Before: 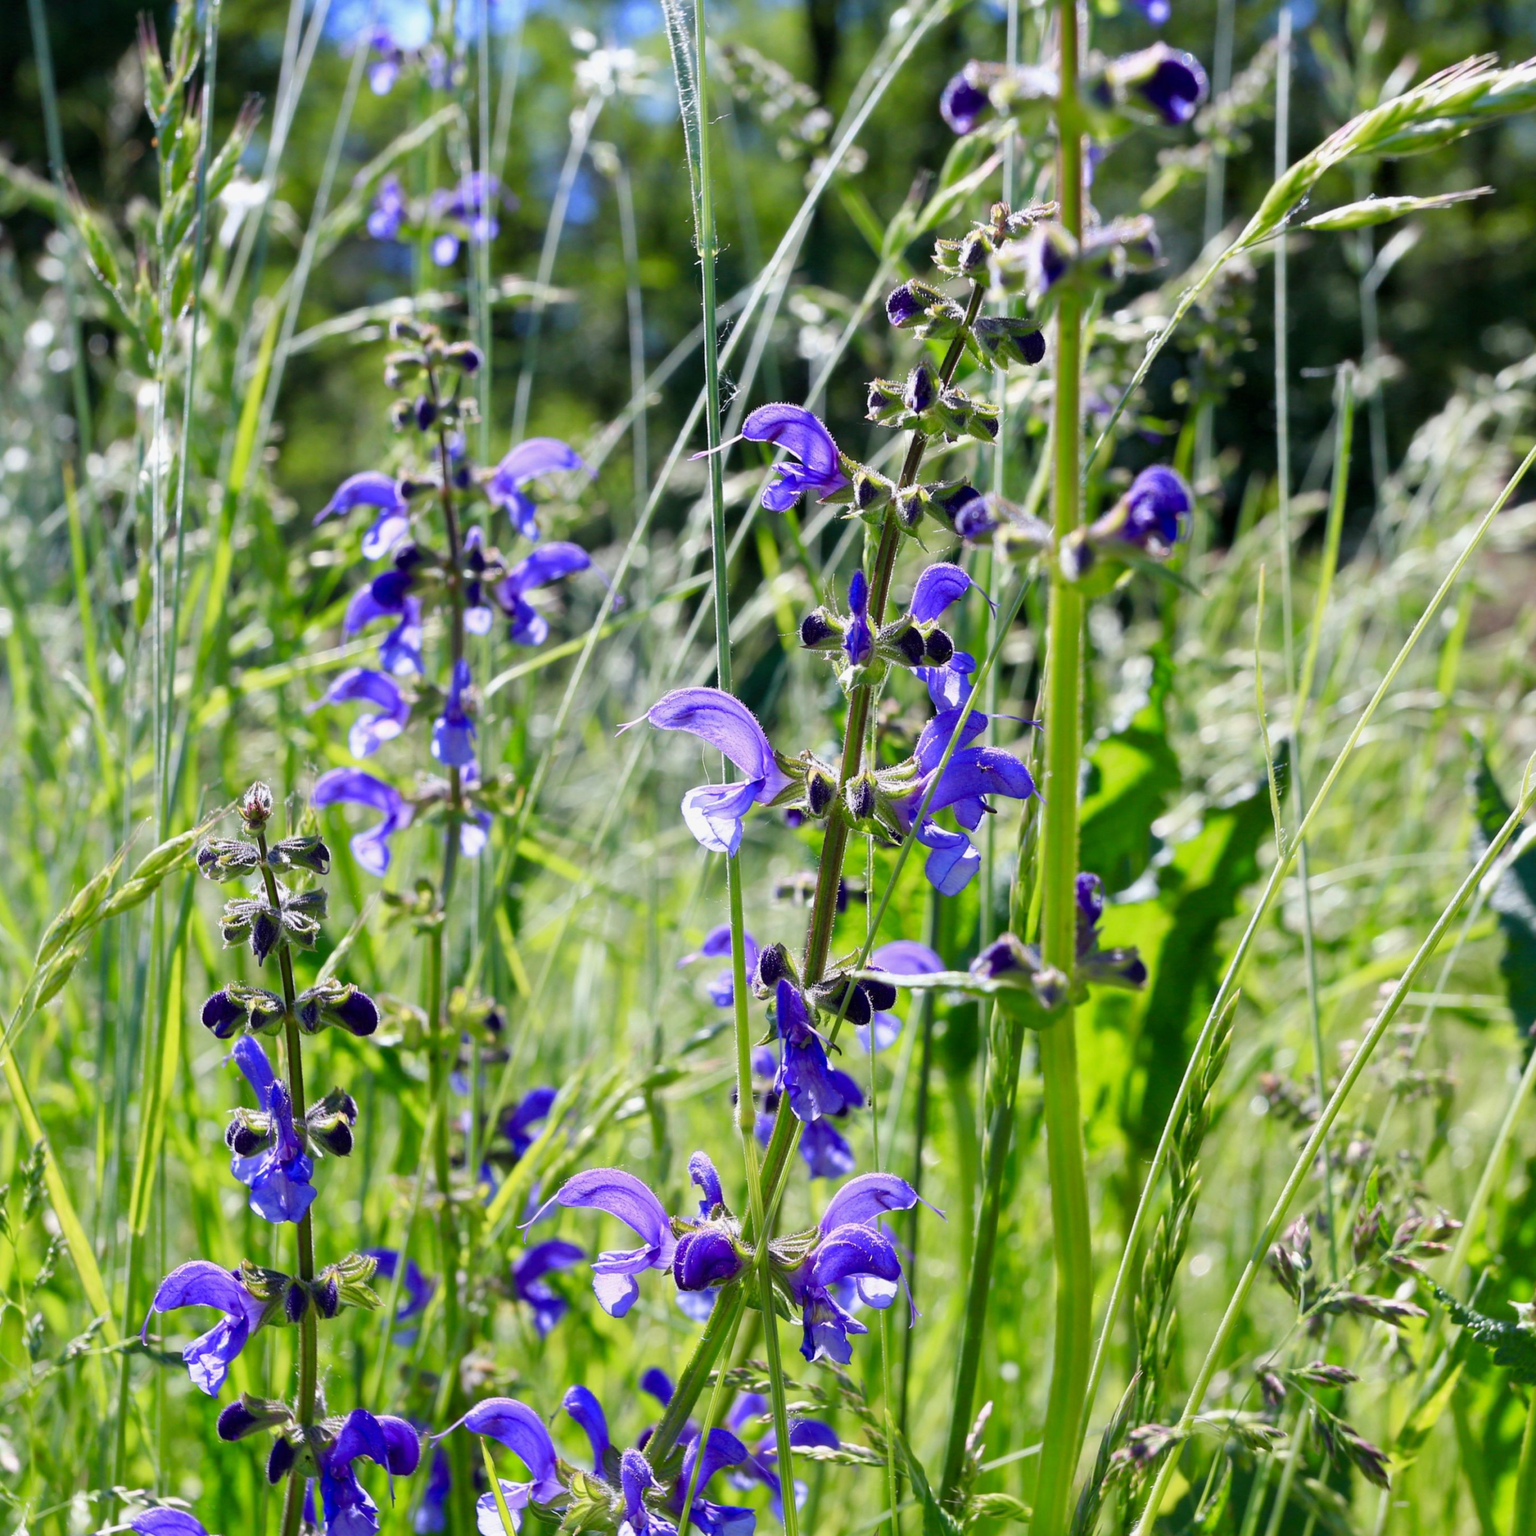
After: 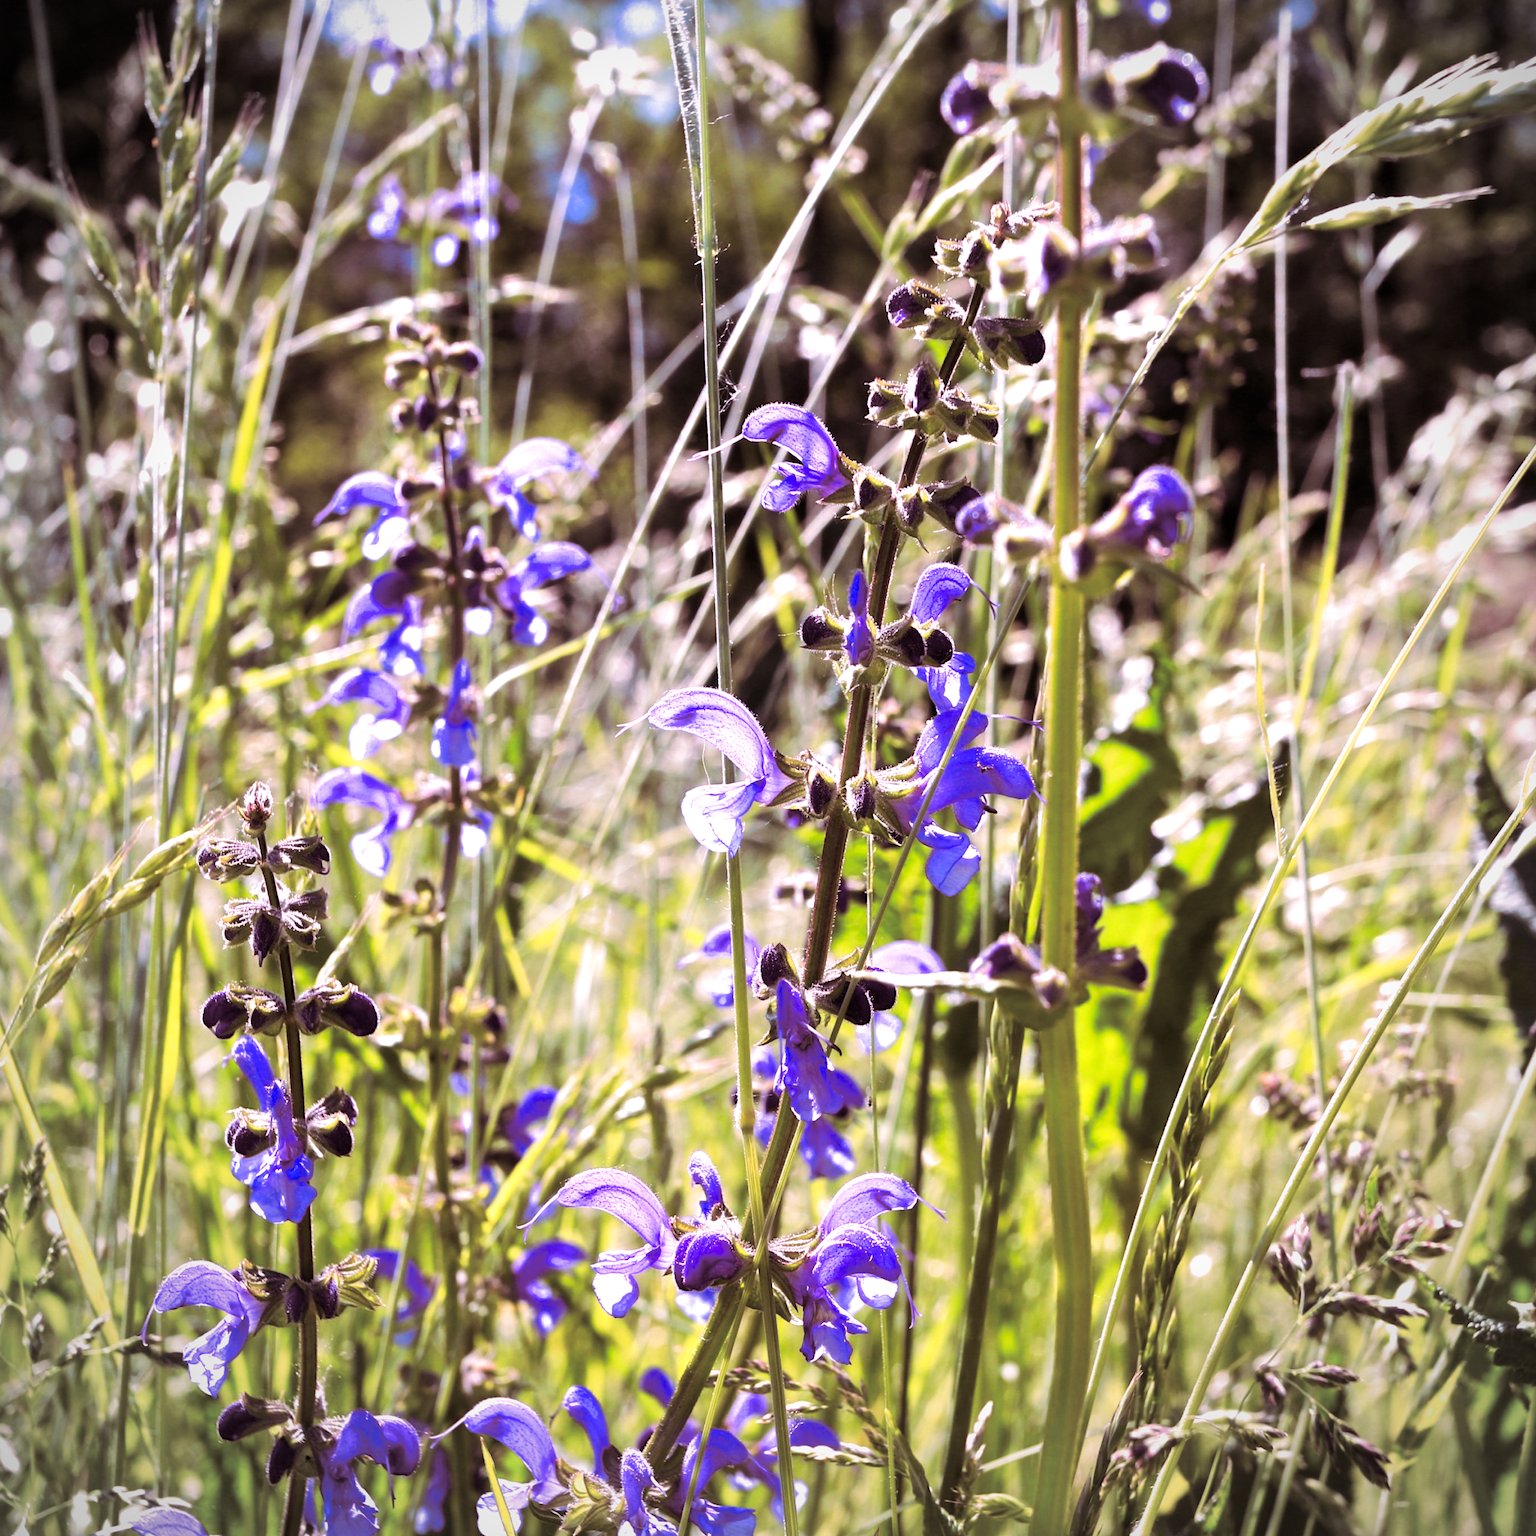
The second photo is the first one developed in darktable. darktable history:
tone equalizer: -8 EV -0.417 EV, -7 EV -0.389 EV, -6 EV -0.333 EV, -5 EV -0.222 EV, -3 EV 0.222 EV, -2 EV 0.333 EV, -1 EV 0.389 EV, +0 EV 0.417 EV, edges refinement/feathering 500, mask exposure compensation -1.57 EV, preserve details no
white balance: red 1.188, blue 1.11
vignetting: fall-off radius 60%, automatic ratio true
split-toning: shadows › saturation 0.41, highlights › saturation 0, compress 33.55%
